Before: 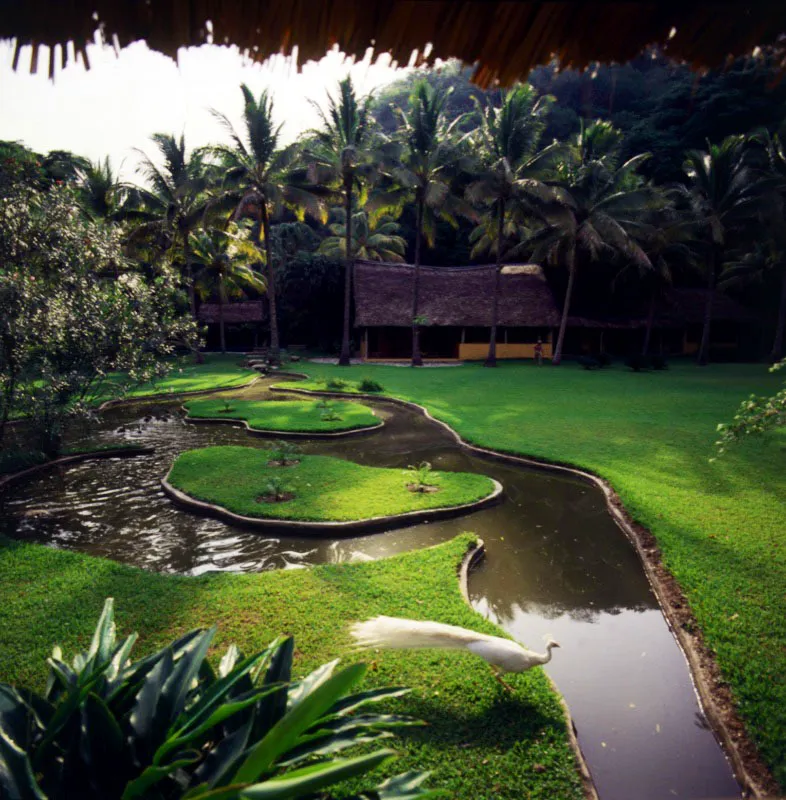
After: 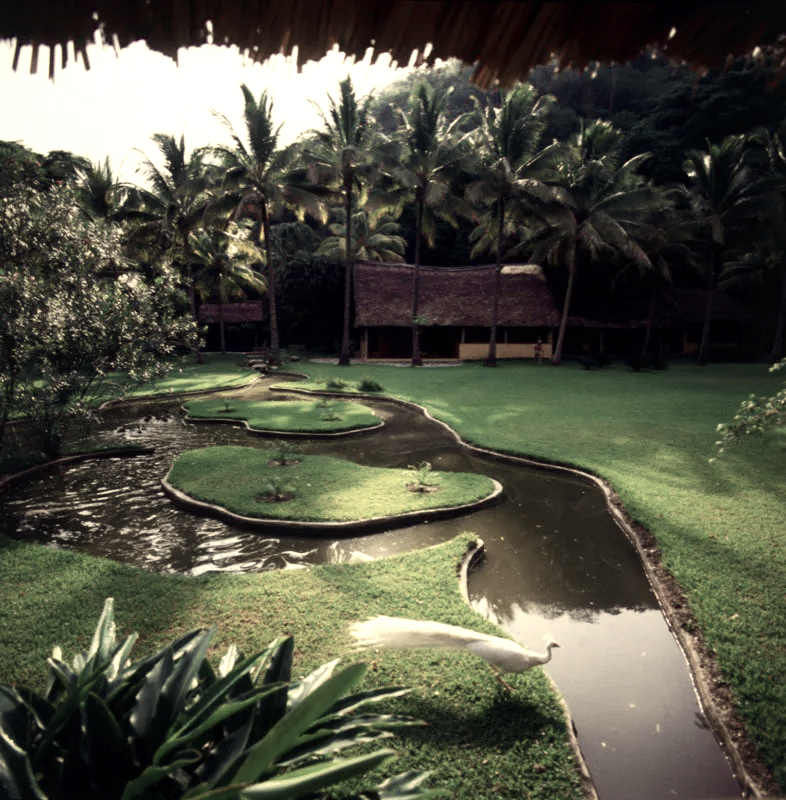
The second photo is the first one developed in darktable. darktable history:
color zones: curves: ch0 [(0, 0.6) (0.129, 0.585) (0.193, 0.596) (0.429, 0.5) (0.571, 0.5) (0.714, 0.5) (0.857, 0.5) (1, 0.6)]; ch1 [(0, 0.453) (0.112, 0.245) (0.213, 0.252) (0.429, 0.233) (0.571, 0.231) (0.683, 0.242) (0.857, 0.296) (1, 0.453)]
white balance: red 1.08, blue 0.791
